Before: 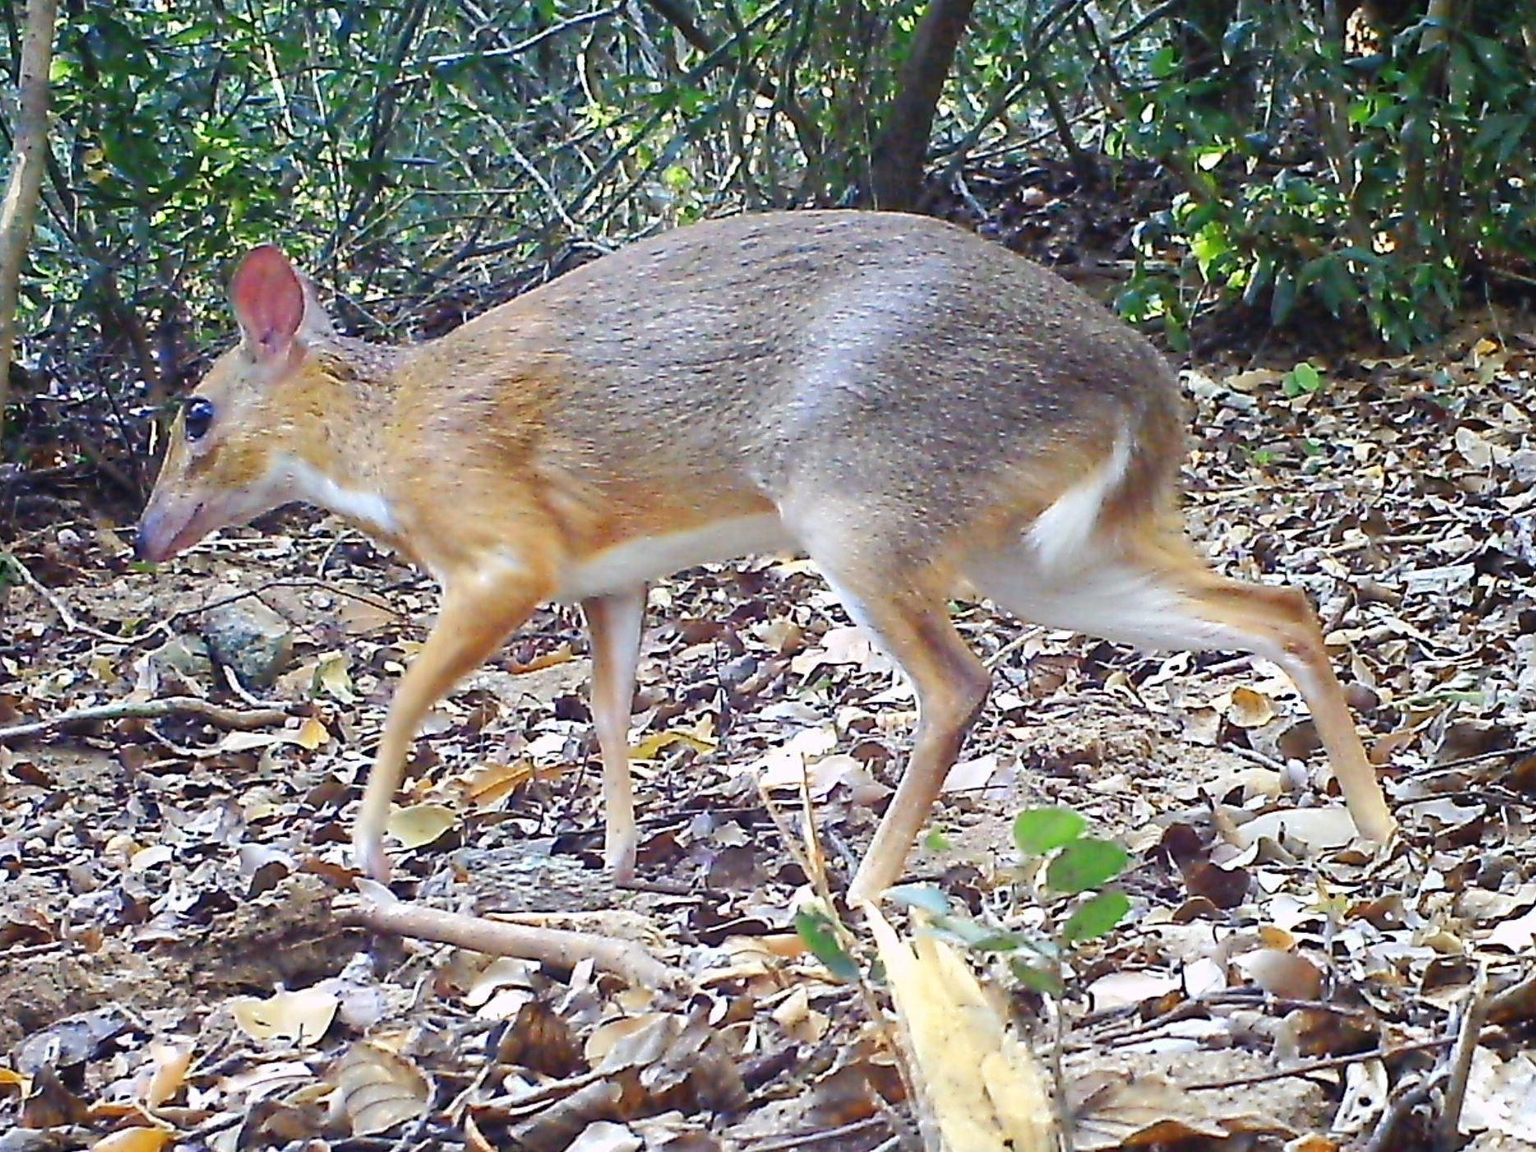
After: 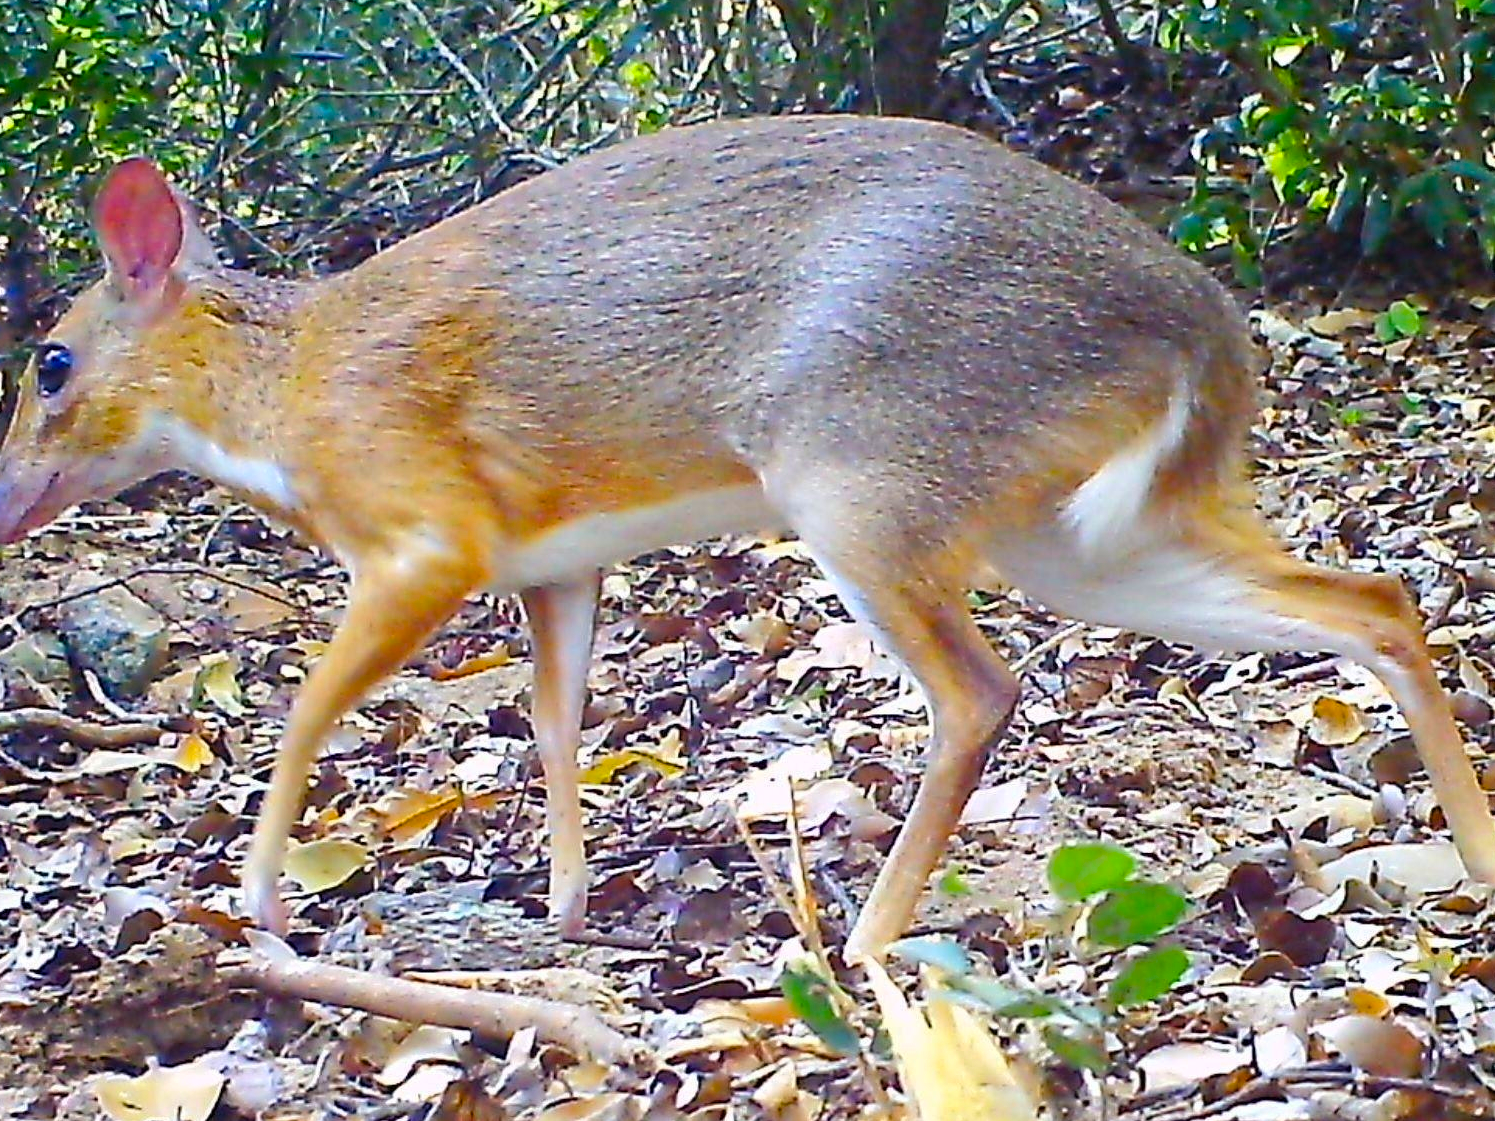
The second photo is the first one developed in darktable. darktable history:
crop and rotate: left 10.071%, top 10.071%, right 10.02%, bottom 10.02%
color balance rgb: linear chroma grading › global chroma 15%, perceptual saturation grading › global saturation 30%
